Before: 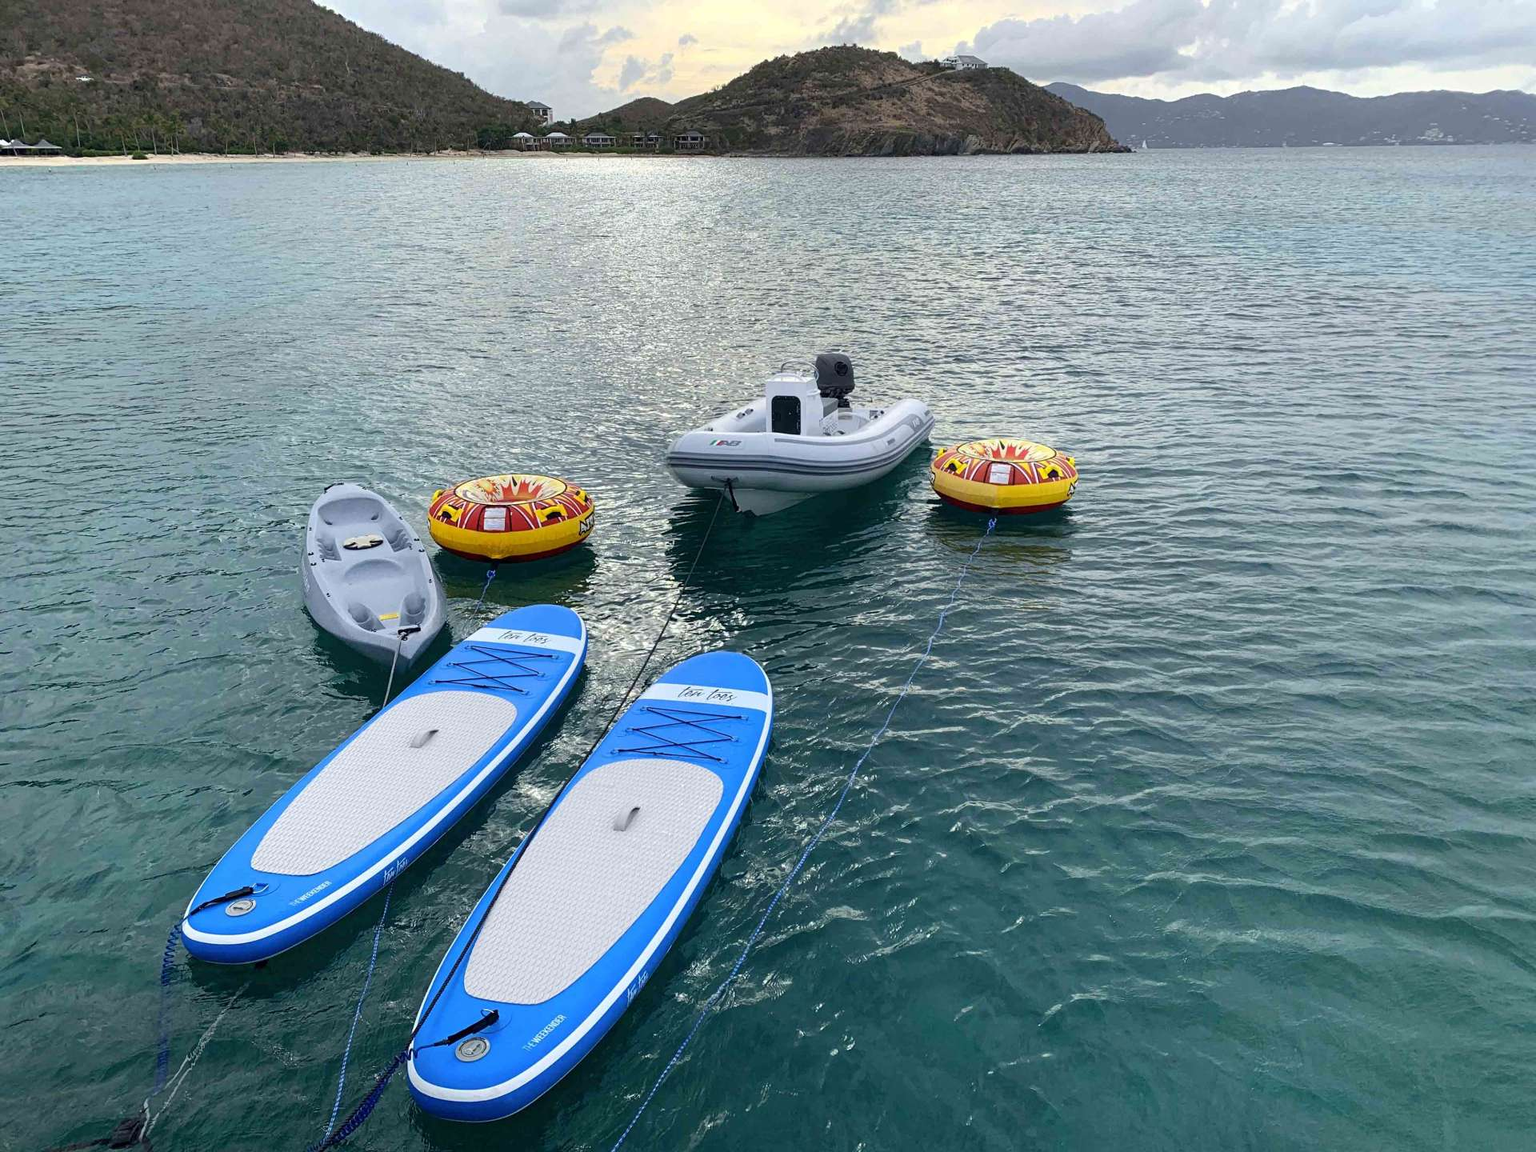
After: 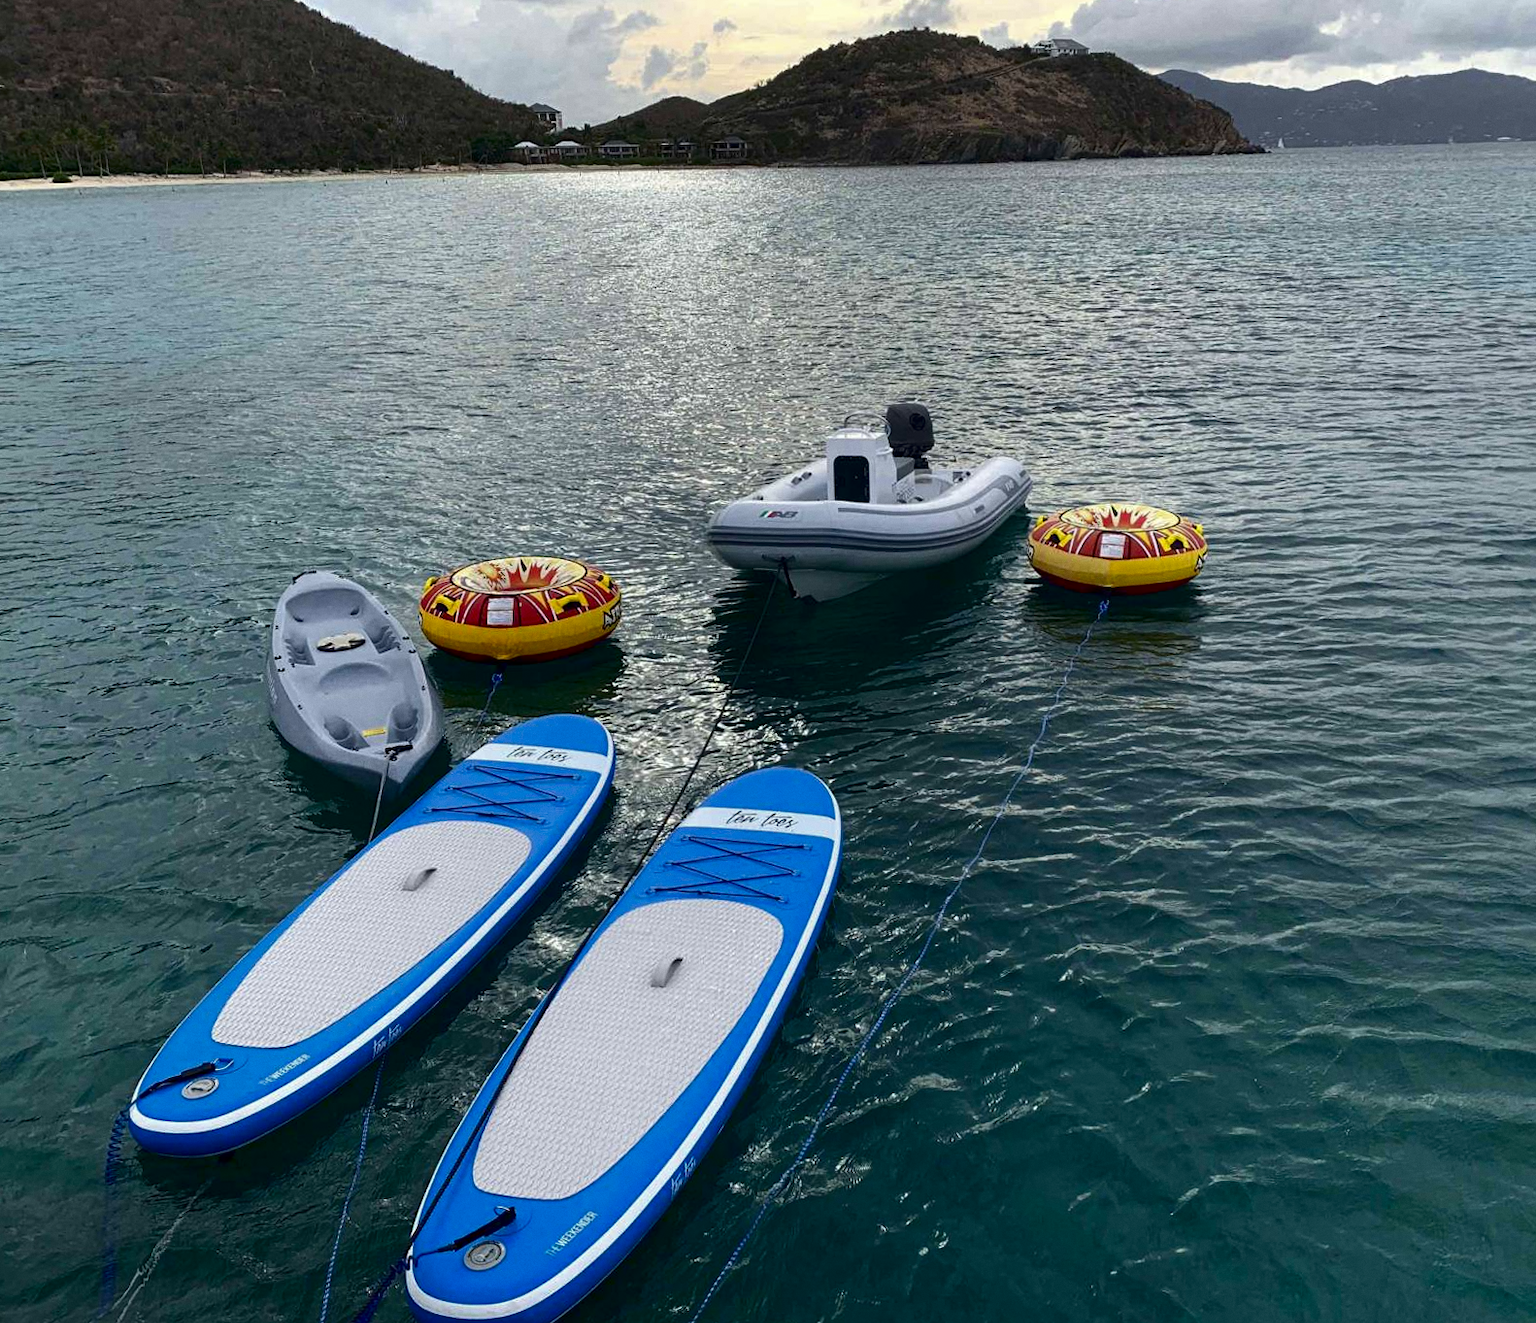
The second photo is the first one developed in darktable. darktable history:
crop and rotate: angle 1°, left 4.281%, top 0.642%, right 11.383%, bottom 2.486%
grain: coarseness 0.09 ISO, strength 10%
contrast brightness saturation: brightness -0.25, saturation 0.2
color correction: saturation 0.8
